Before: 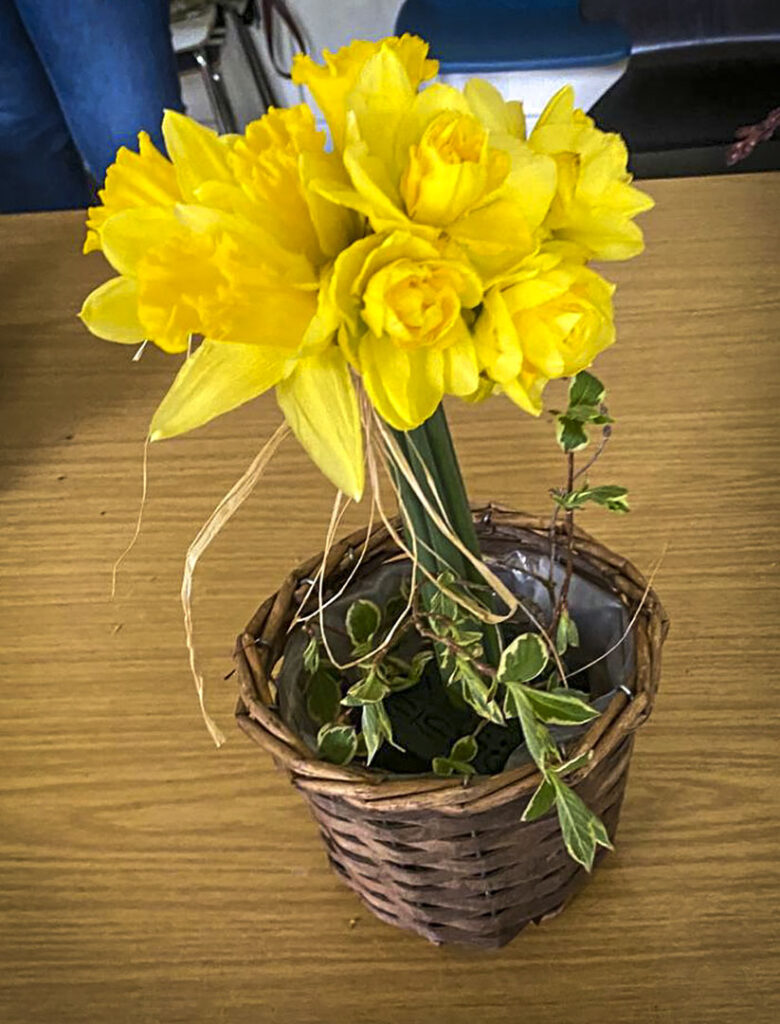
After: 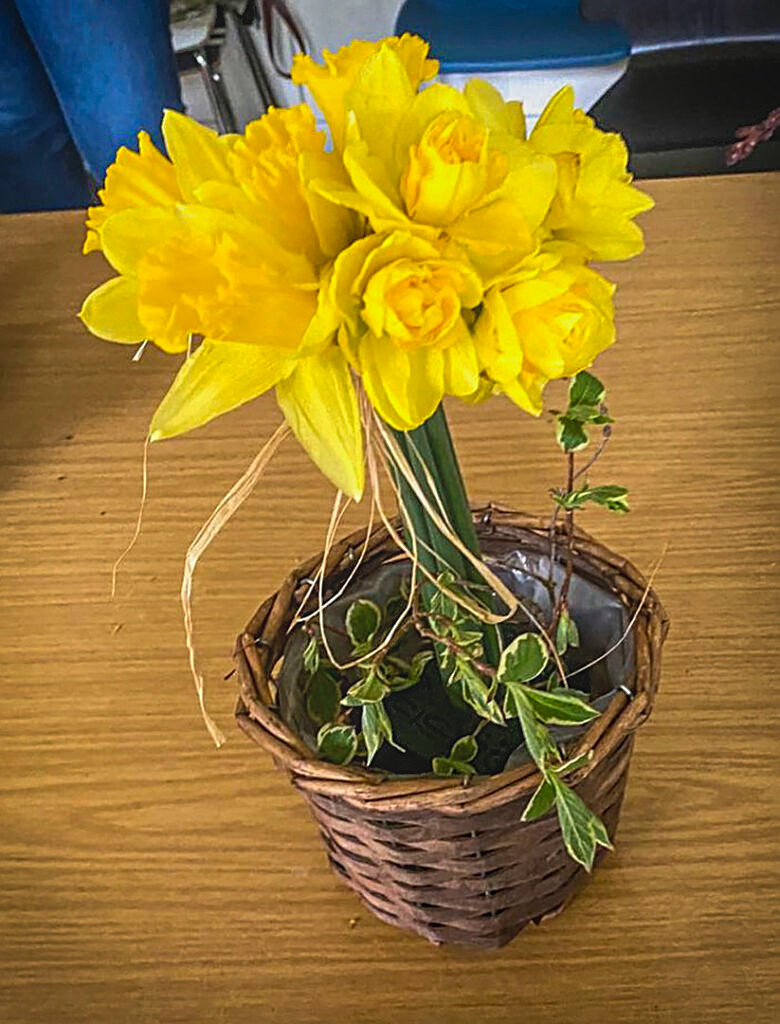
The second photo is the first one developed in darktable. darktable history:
sharpen: on, module defaults
local contrast: highlights 48%, shadows 0%, detail 100%
